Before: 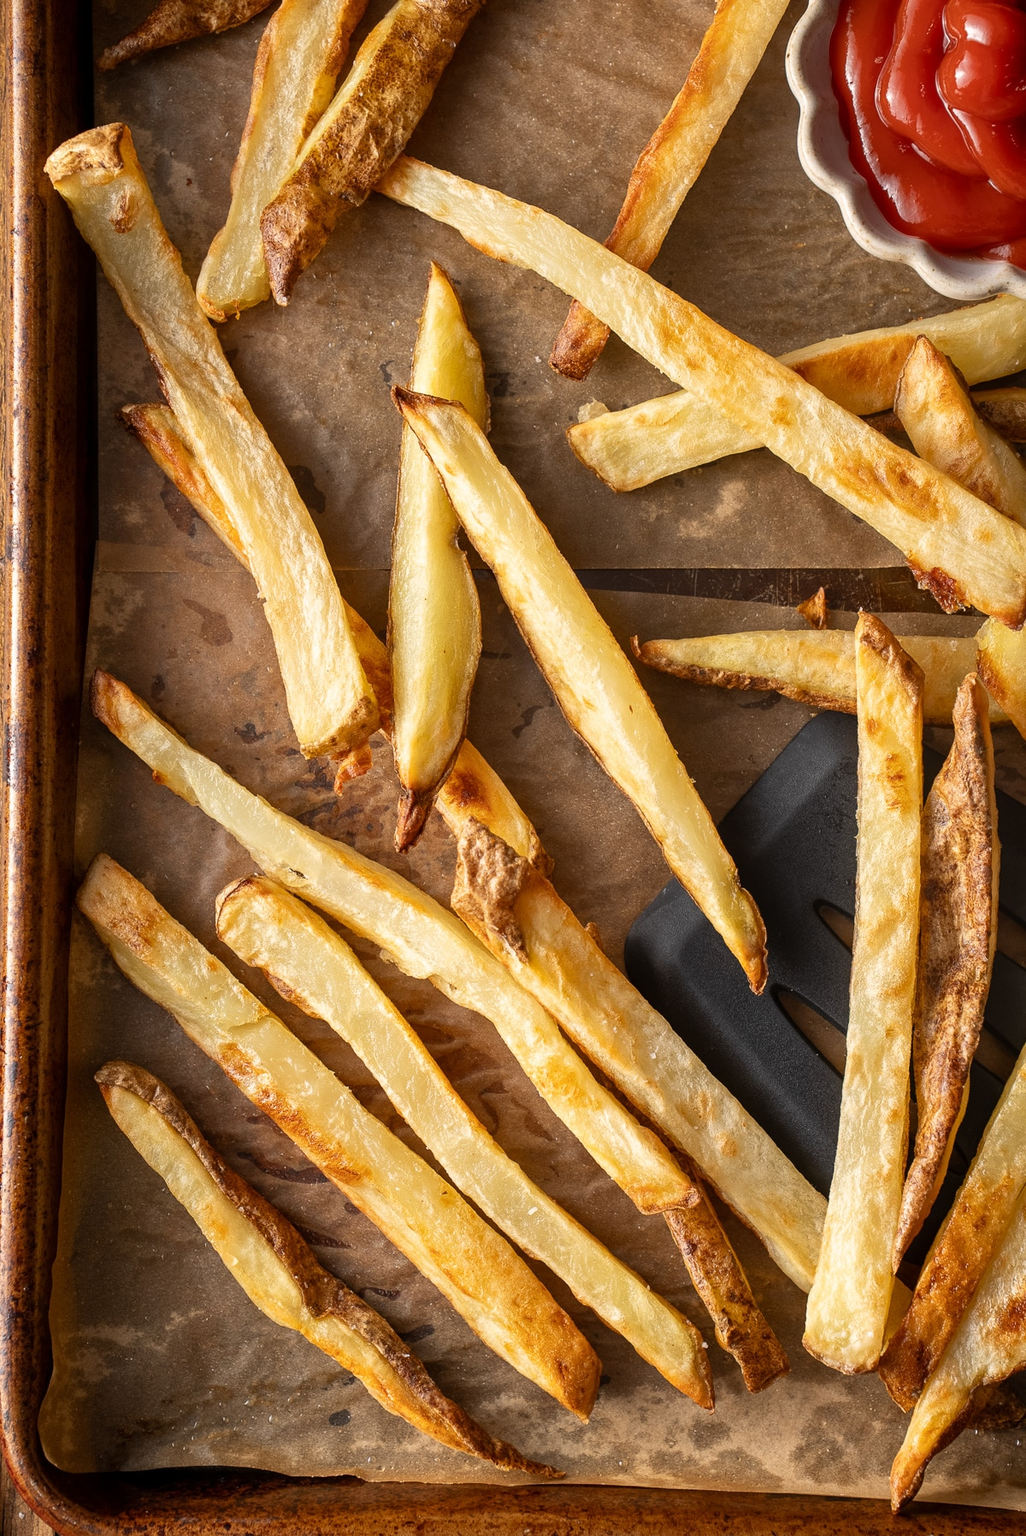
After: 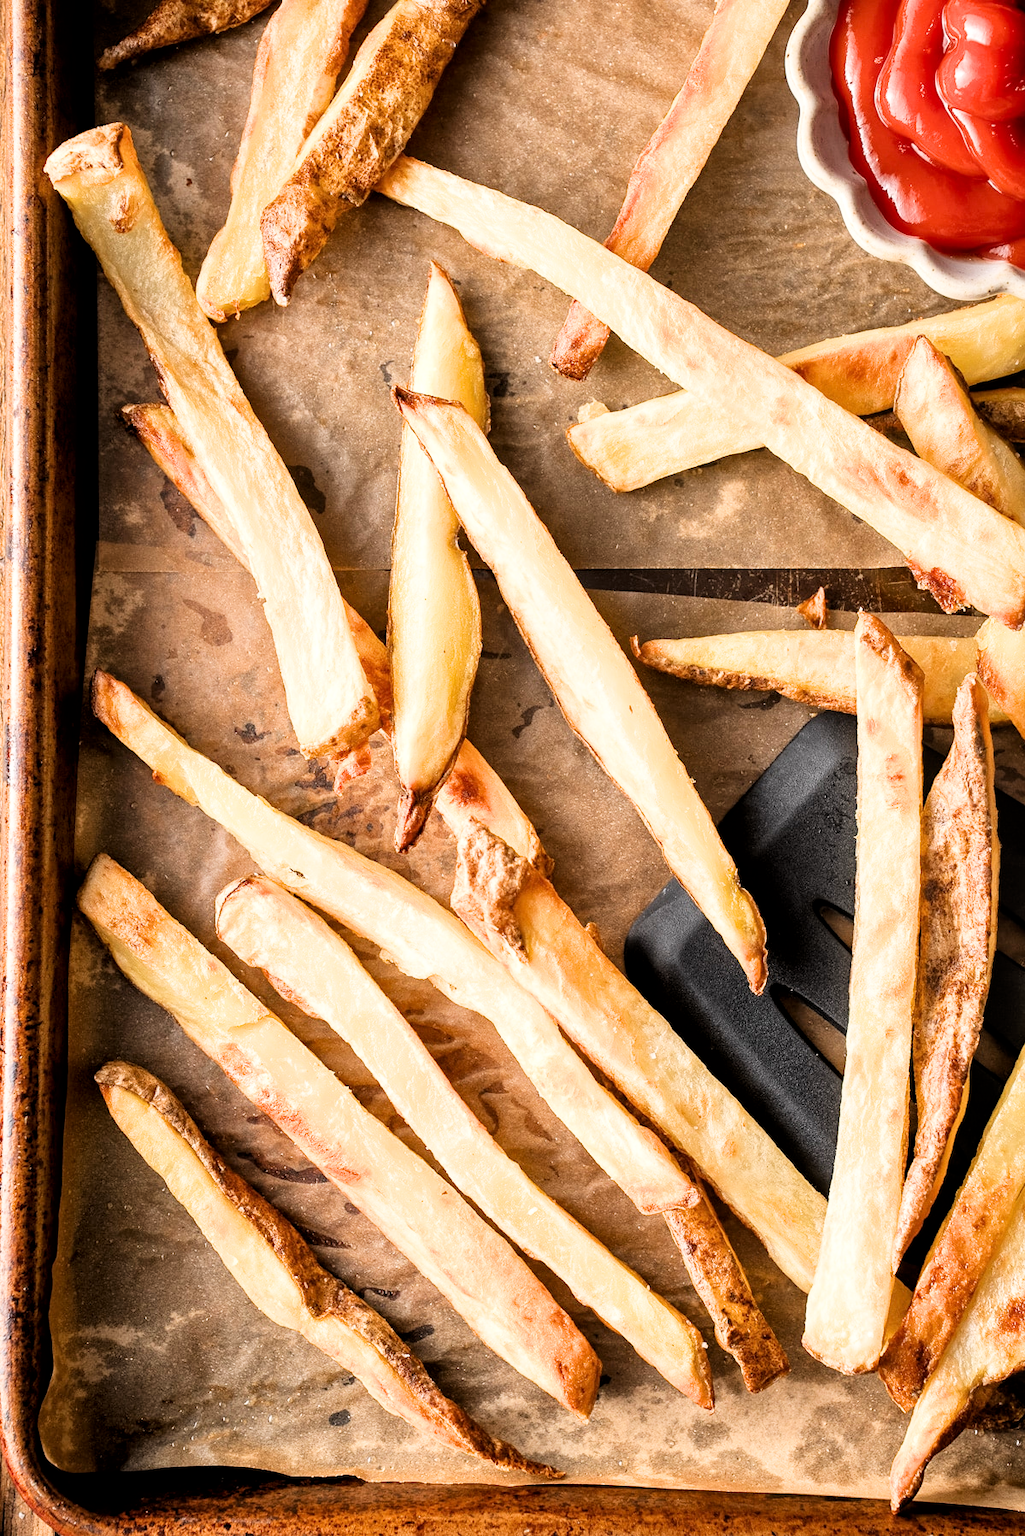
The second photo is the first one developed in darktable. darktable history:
exposure: exposure 1.25 EV, compensate exposure bias true, compensate highlight preservation false
local contrast: mode bilateral grid, contrast 20, coarseness 50, detail 120%, midtone range 0.2
contrast brightness saturation: contrast 0.07
filmic rgb: black relative exposure -5 EV, hardness 2.88, contrast 1.3, highlights saturation mix -10%
